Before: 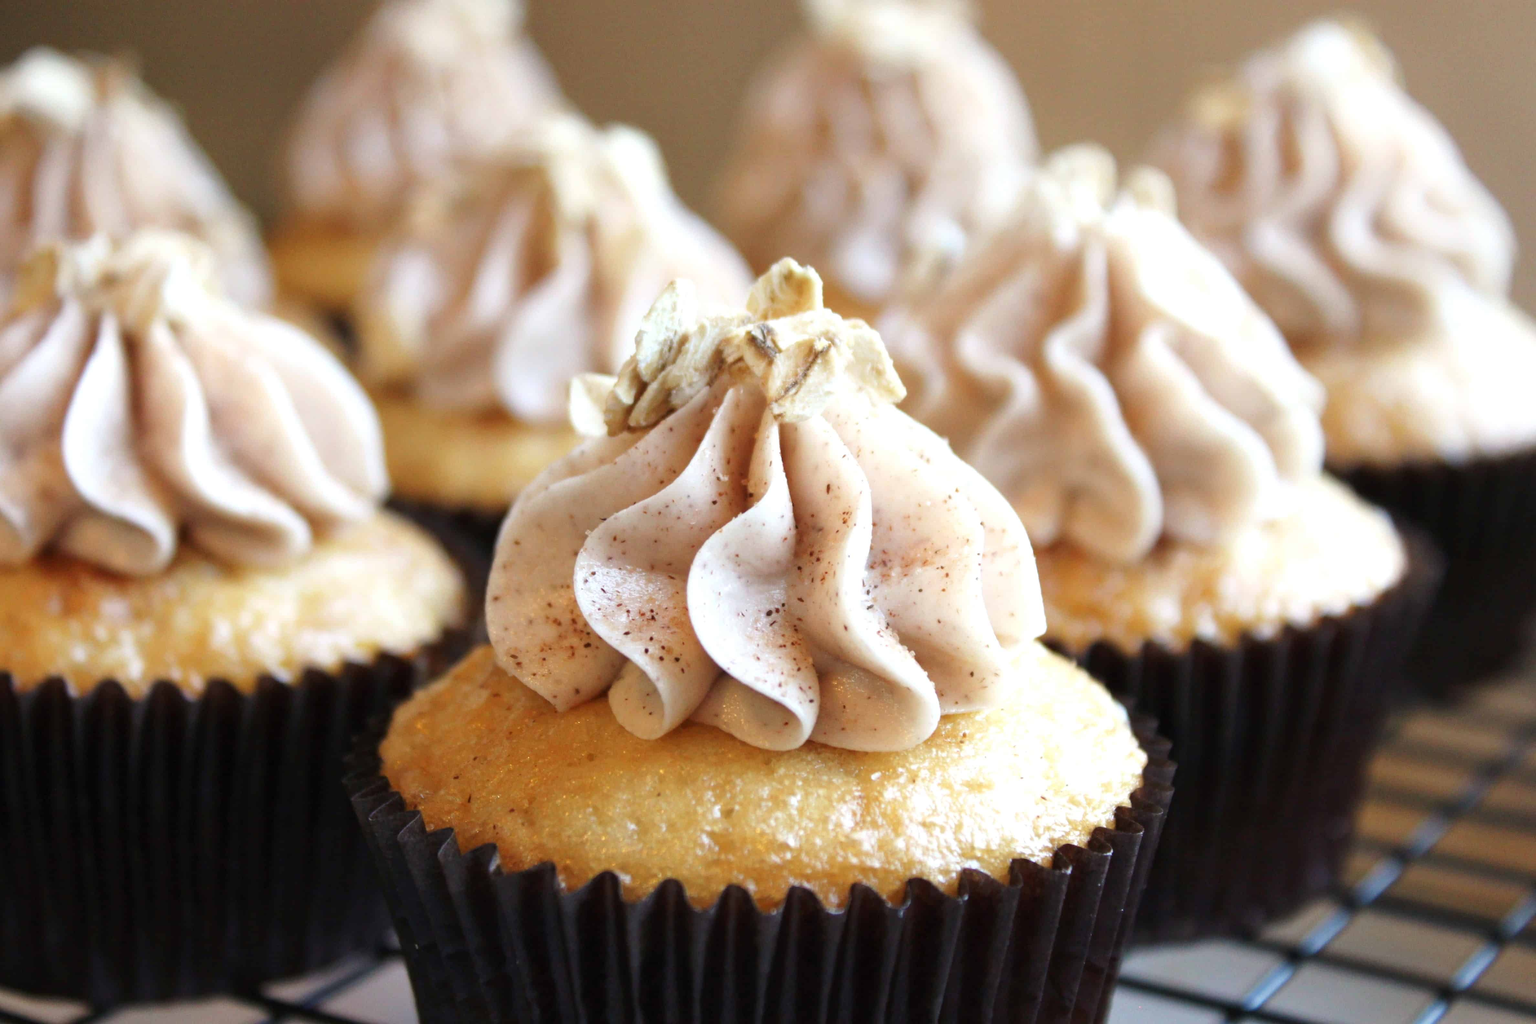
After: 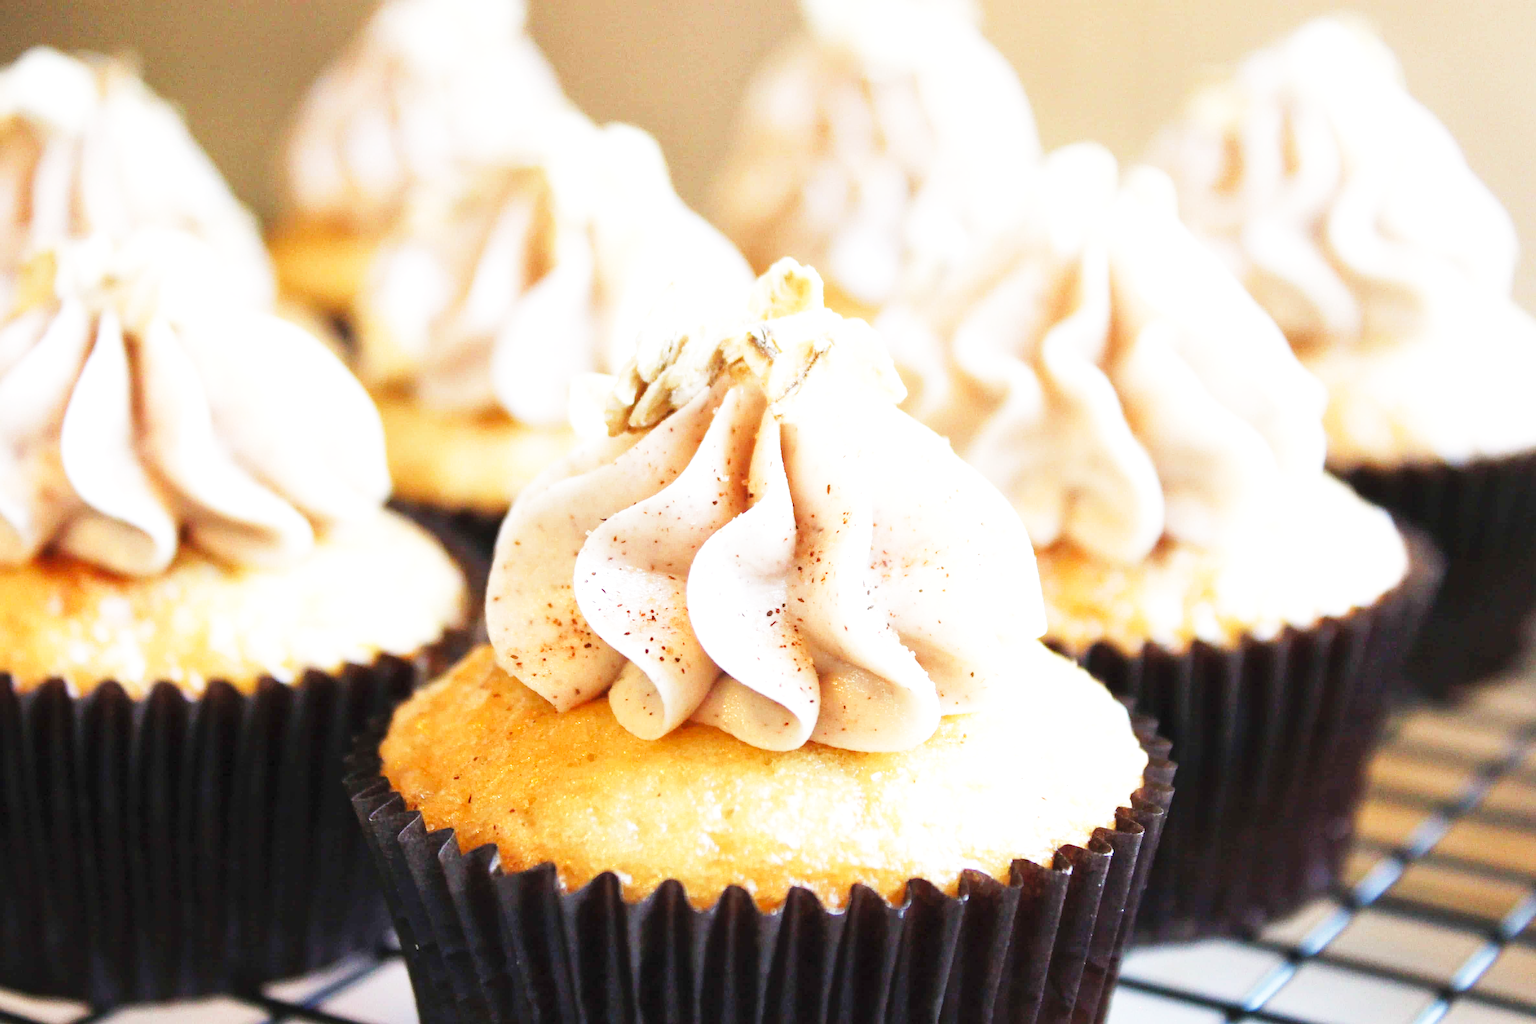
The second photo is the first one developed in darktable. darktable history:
exposure: black level correction 0, exposure 0.499 EV, compensate highlight preservation false
base curve: curves: ch0 [(0, 0) (0.018, 0.026) (0.143, 0.37) (0.33, 0.731) (0.458, 0.853) (0.735, 0.965) (0.905, 0.986) (1, 1)], preserve colors none
shadows and highlights: shadows 25.24, highlights -23.71
sharpen: amount 0.562
